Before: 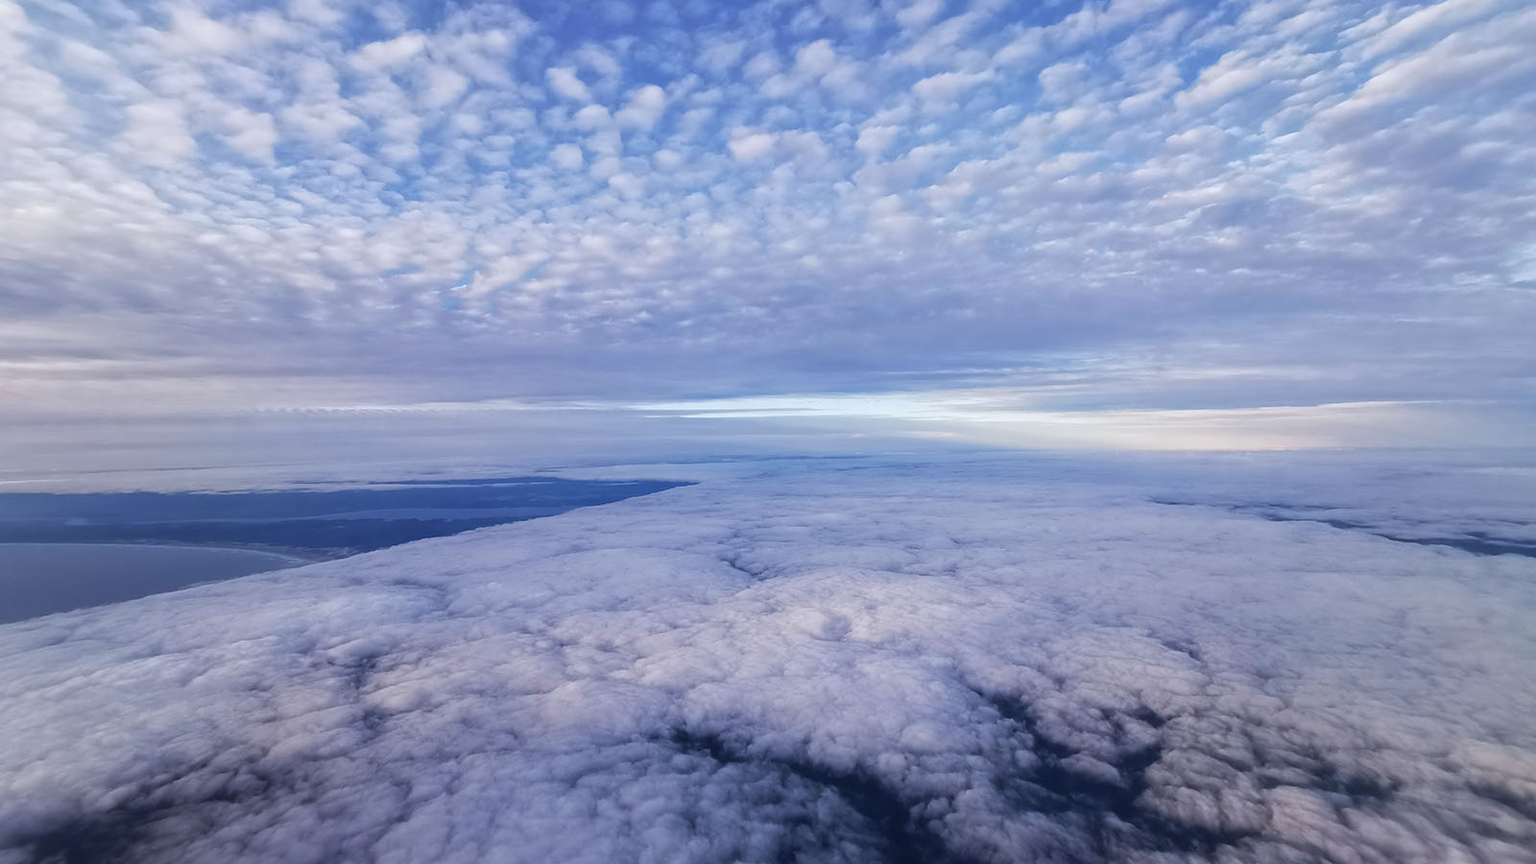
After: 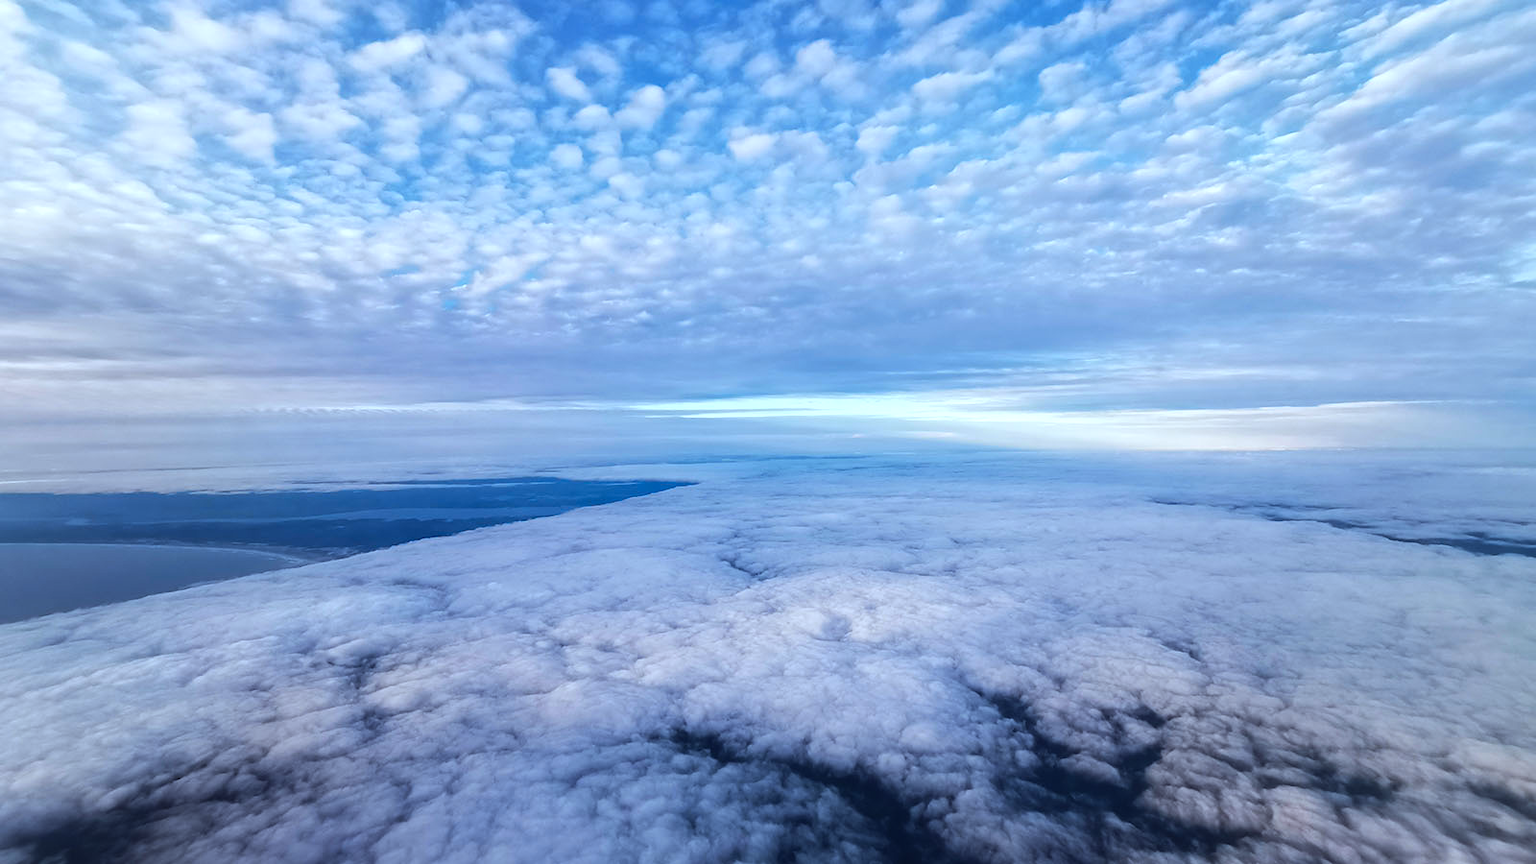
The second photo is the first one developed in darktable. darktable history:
color zones: curves: ch2 [(0, 0.488) (0.143, 0.417) (0.286, 0.212) (0.429, 0.179) (0.571, 0.154) (0.714, 0.415) (0.857, 0.495) (1, 0.488)]
white balance: red 0.925, blue 1.046
tone equalizer: -8 EV -0.417 EV, -7 EV -0.389 EV, -6 EV -0.333 EV, -5 EV -0.222 EV, -3 EV 0.222 EV, -2 EV 0.333 EV, -1 EV 0.389 EV, +0 EV 0.417 EV, edges refinement/feathering 500, mask exposure compensation -1.57 EV, preserve details no
